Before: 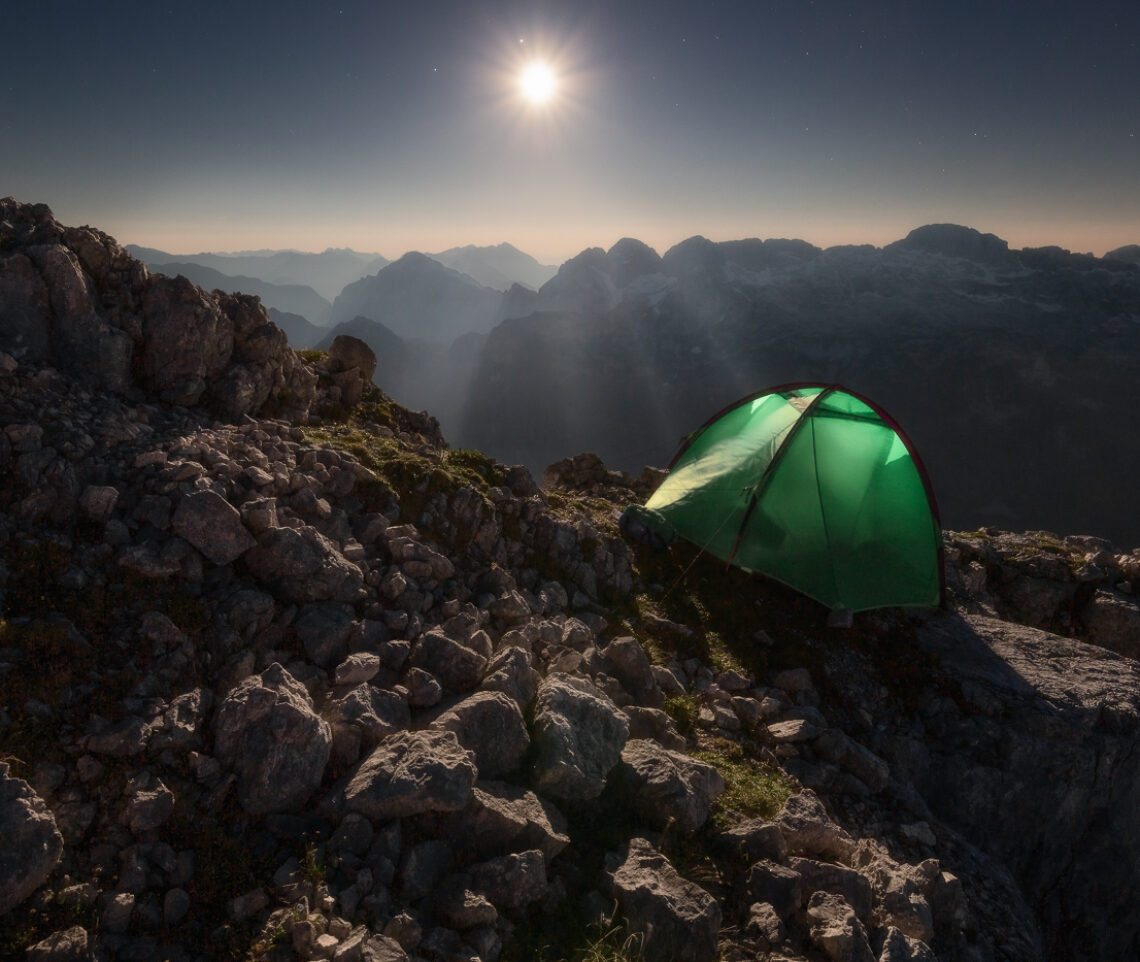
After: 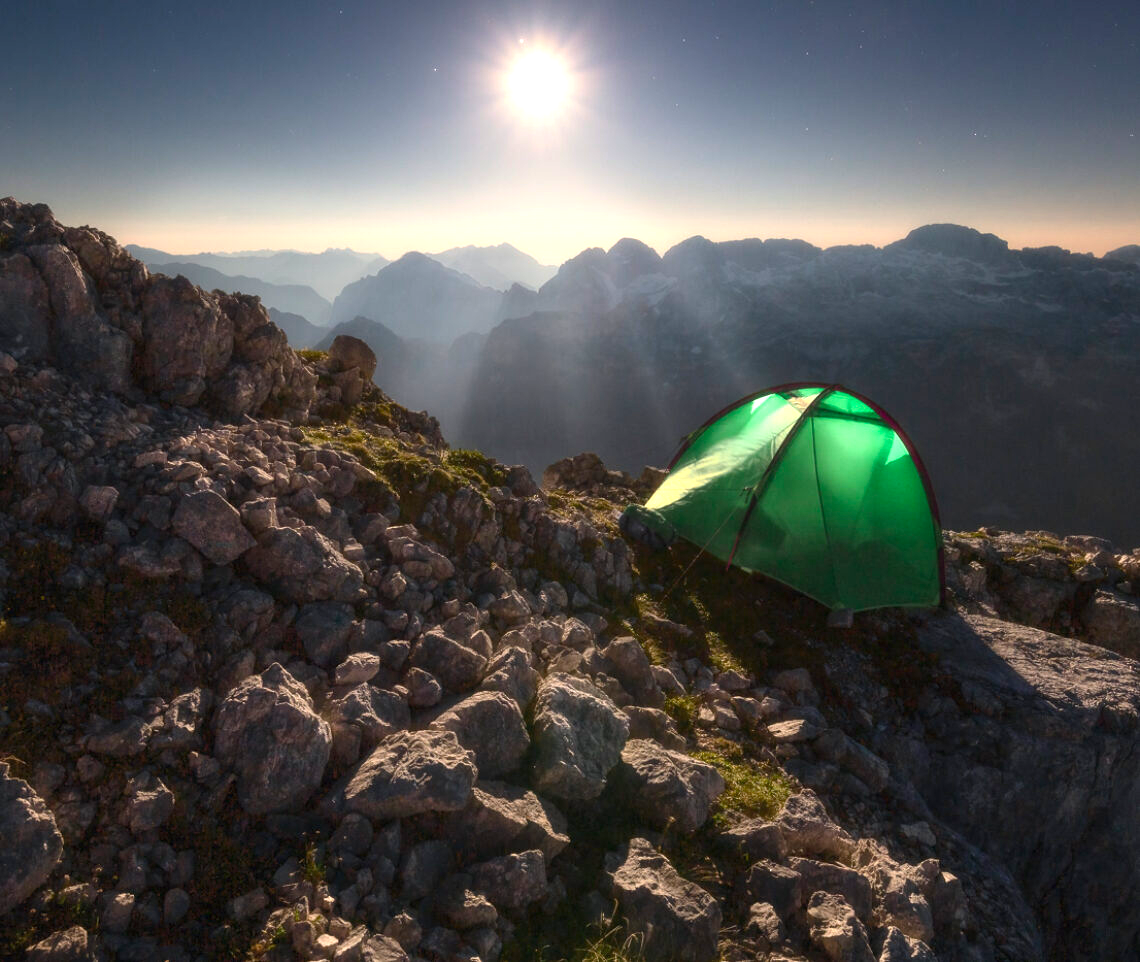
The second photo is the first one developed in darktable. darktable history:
exposure: black level correction 0, exposure 1 EV, compensate highlight preservation false
color balance: output saturation 120%
